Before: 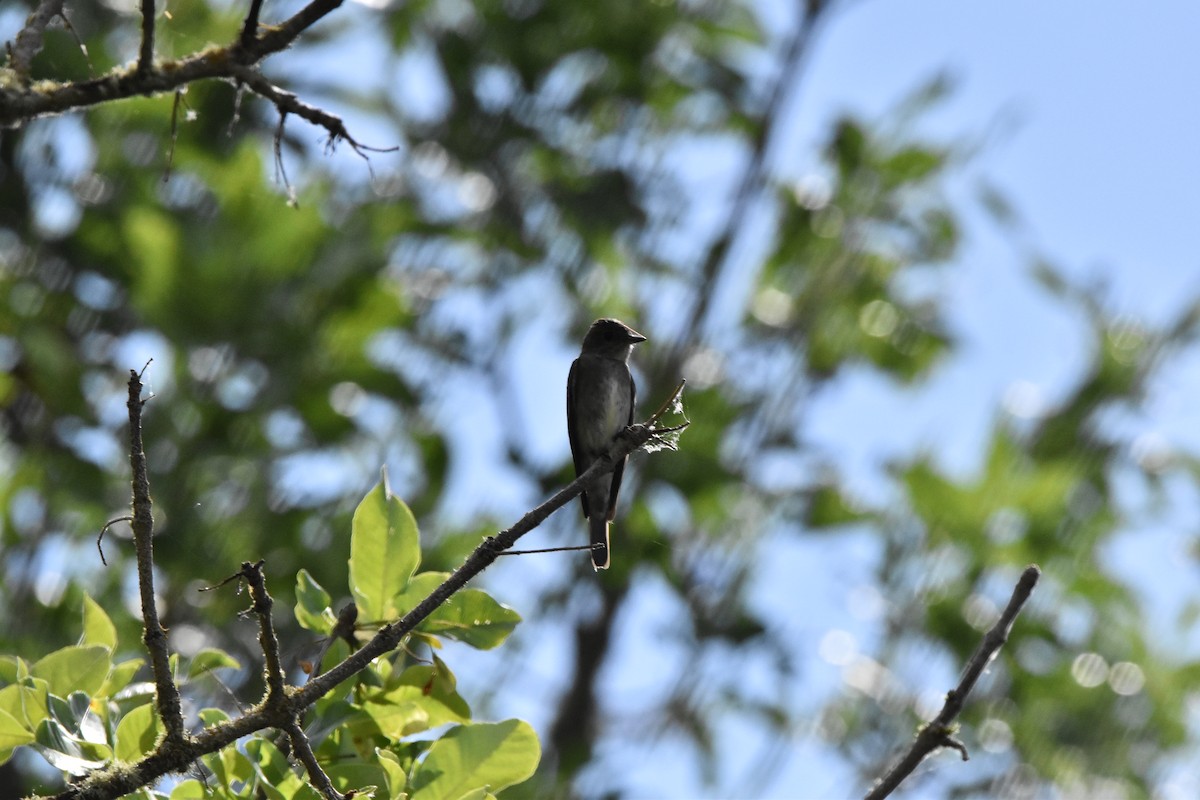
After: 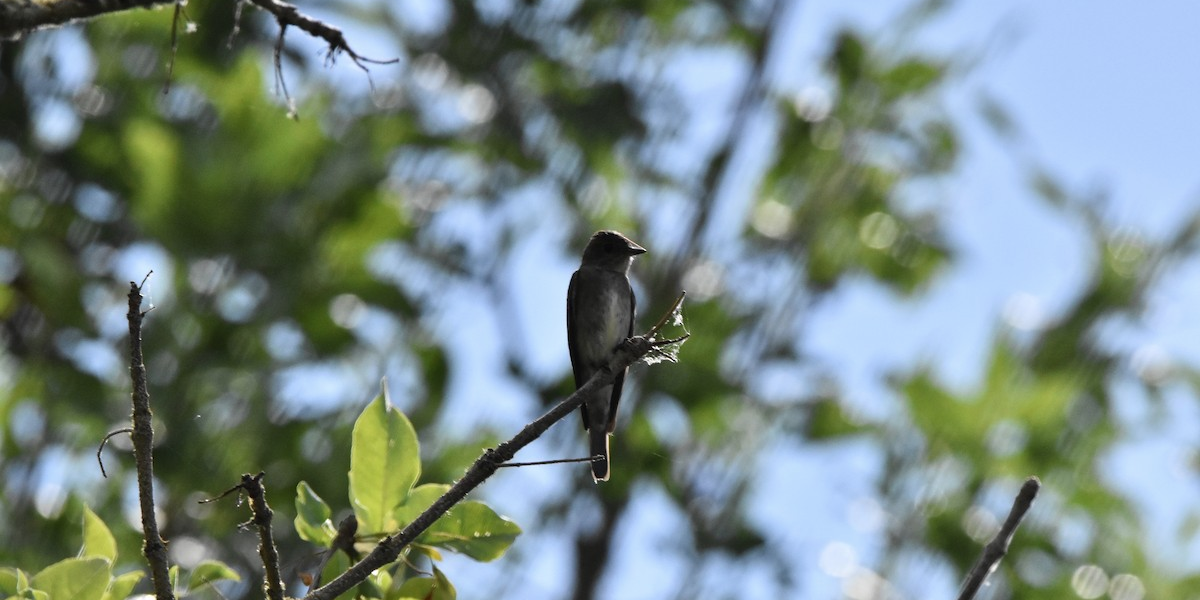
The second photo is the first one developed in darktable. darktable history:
crop: top 11.051%, bottom 13.888%
contrast brightness saturation: saturation -0.049
